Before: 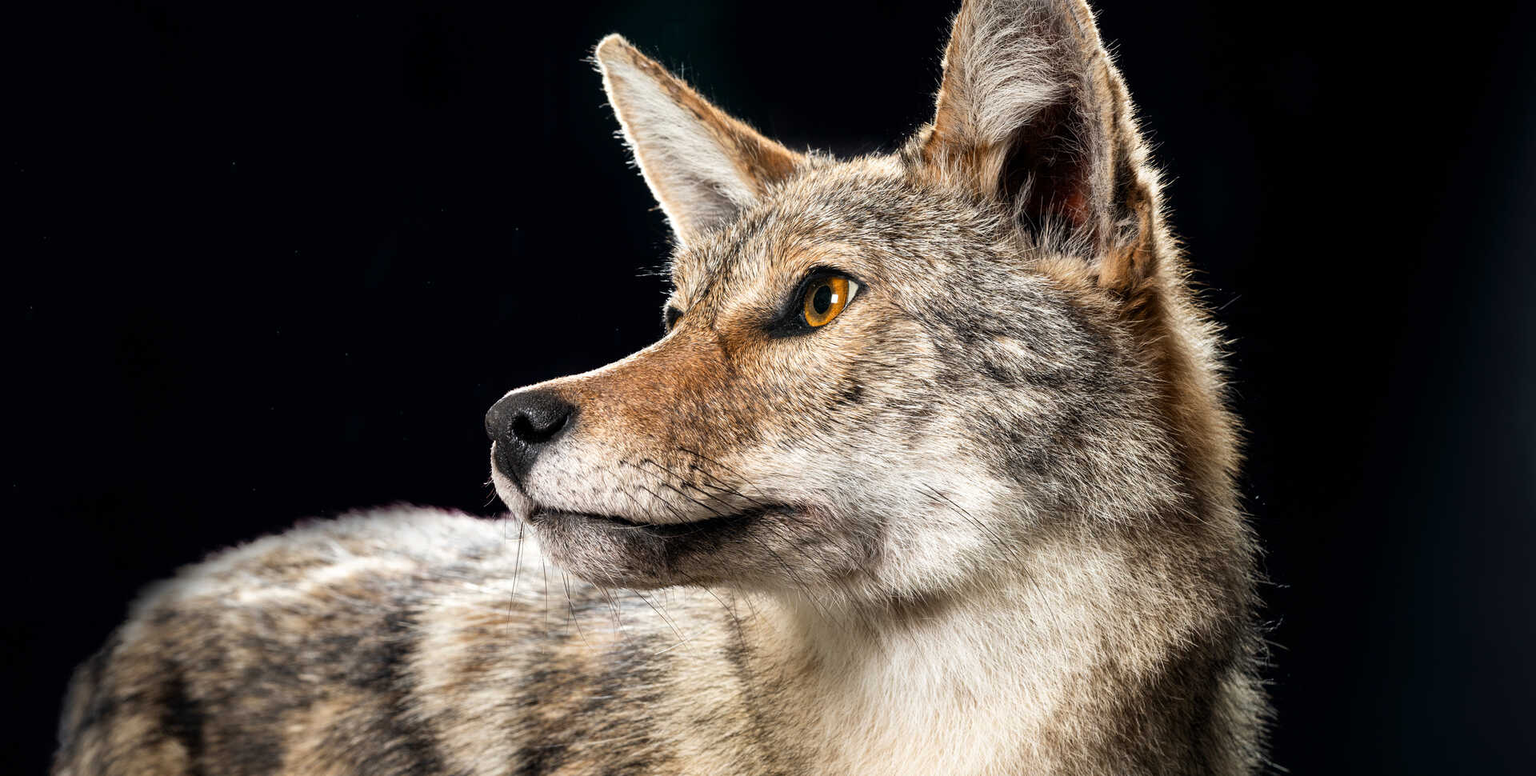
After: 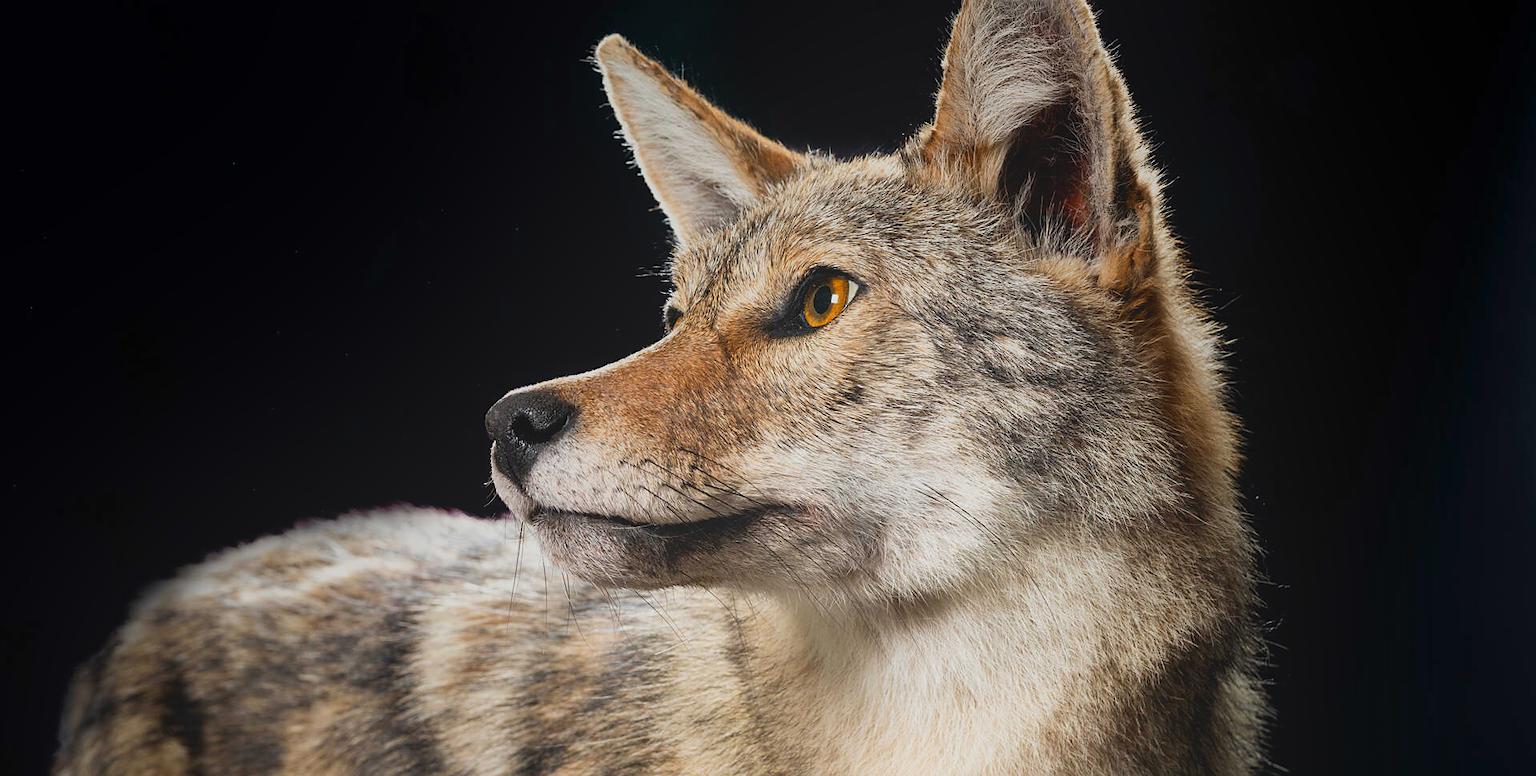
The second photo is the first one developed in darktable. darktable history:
sharpen: radius 1.559, amount 0.373, threshold 1.271
local contrast: detail 70%
